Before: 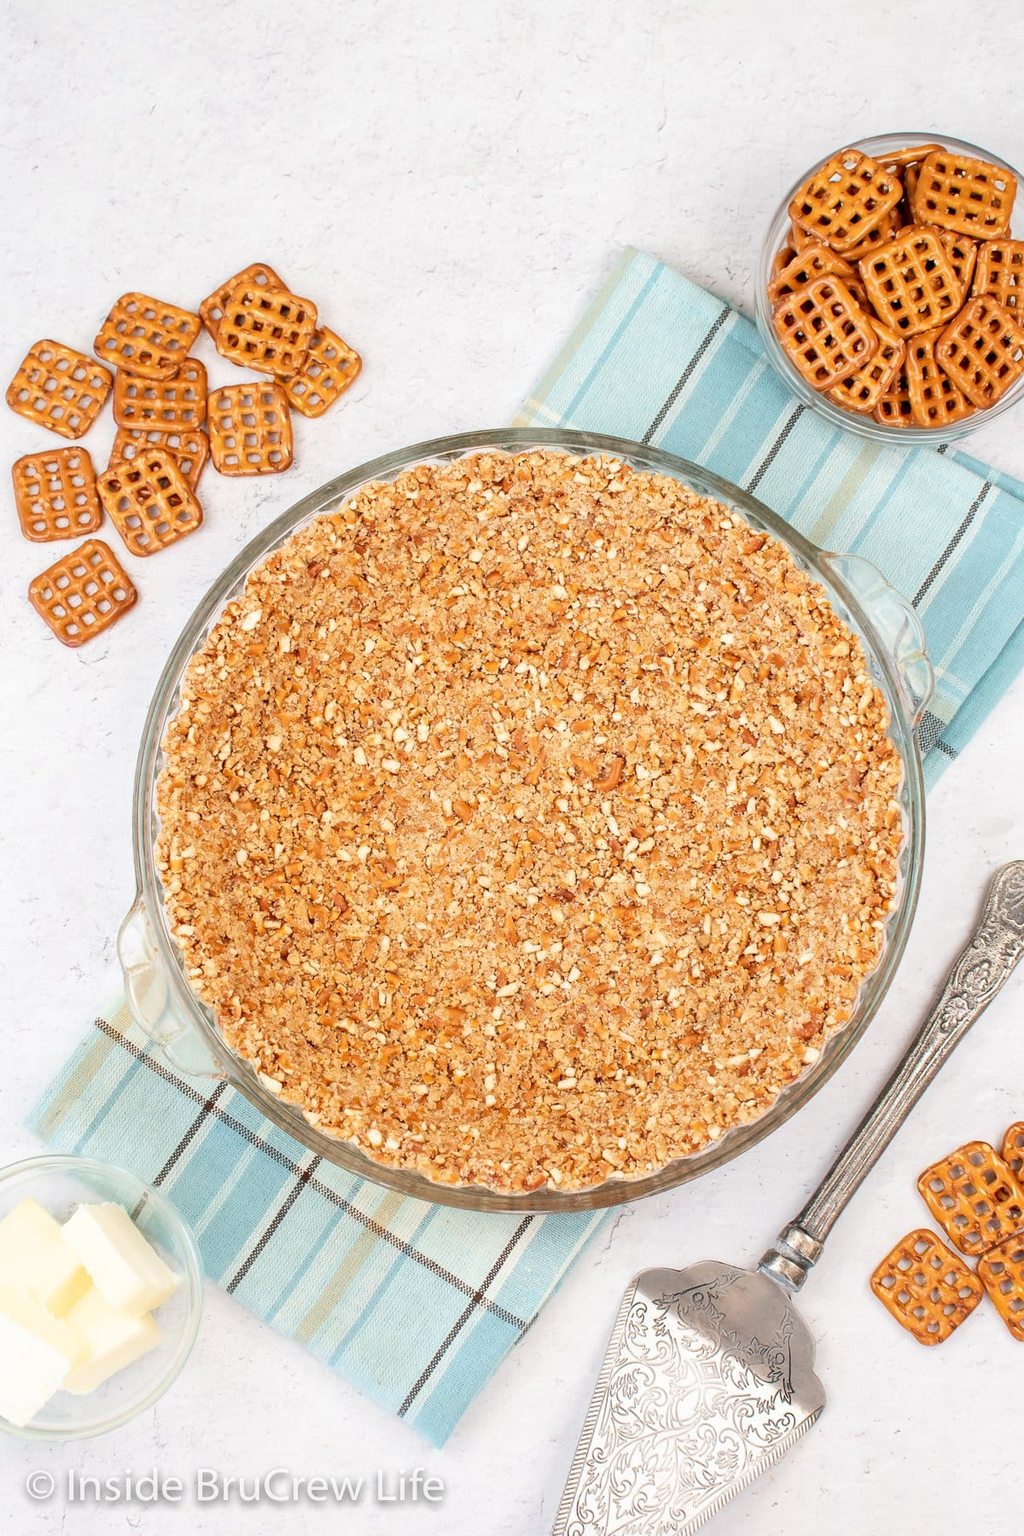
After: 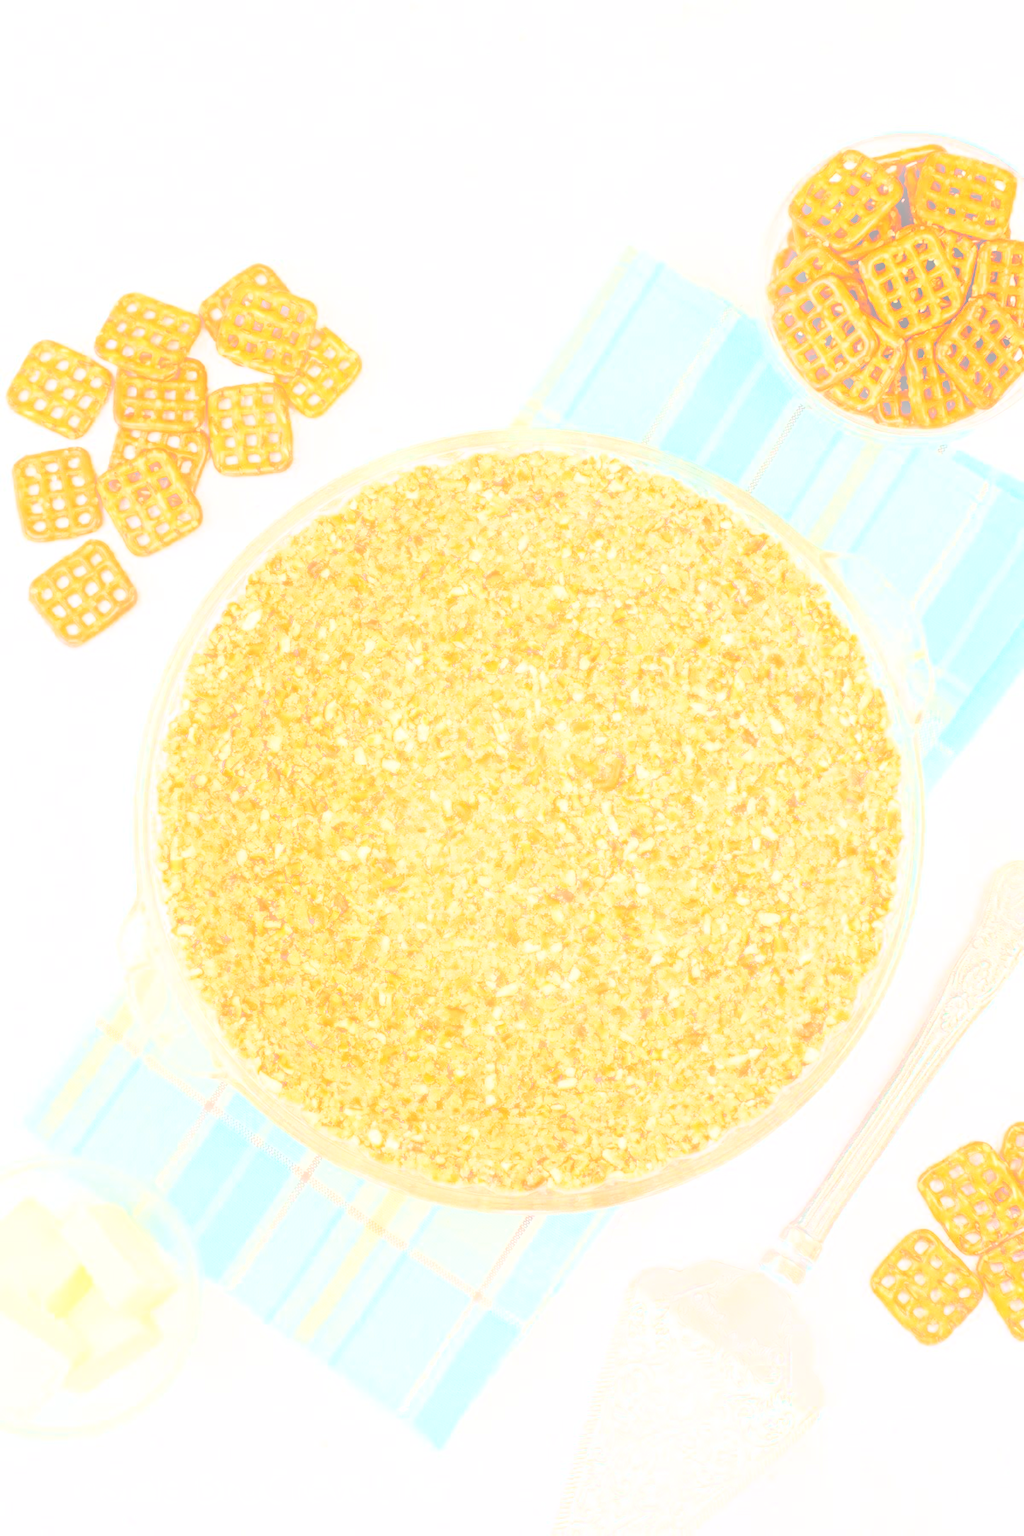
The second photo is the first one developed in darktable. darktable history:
exposure: black level correction 0, exposure 0.5 EV, compensate exposure bias true, compensate highlight preservation false
bloom: size 15%, threshold 97%, strength 7%
local contrast: on, module defaults
rgb curve: curves: ch0 [(0, 0) (0.21, 0.15) (0.24, 0.21) (0.5, 0.75) (0.75, 0.96) (0.89, 0.99) (1, 1)]; ch1 [(0, 0.02) (0.21, 0.13) (0.25, 0.2) (0.5, 0.67) (0.75, 0.9) (0.89, 0.97) (1, 1)]; ch2 [(0, 0.02) (0.21, 0.13) (0.25, 0.2) (0.5, 0.67) (0.75, 0.9) (0.89, 0.97) (1, 1)], compensate middle gray true
